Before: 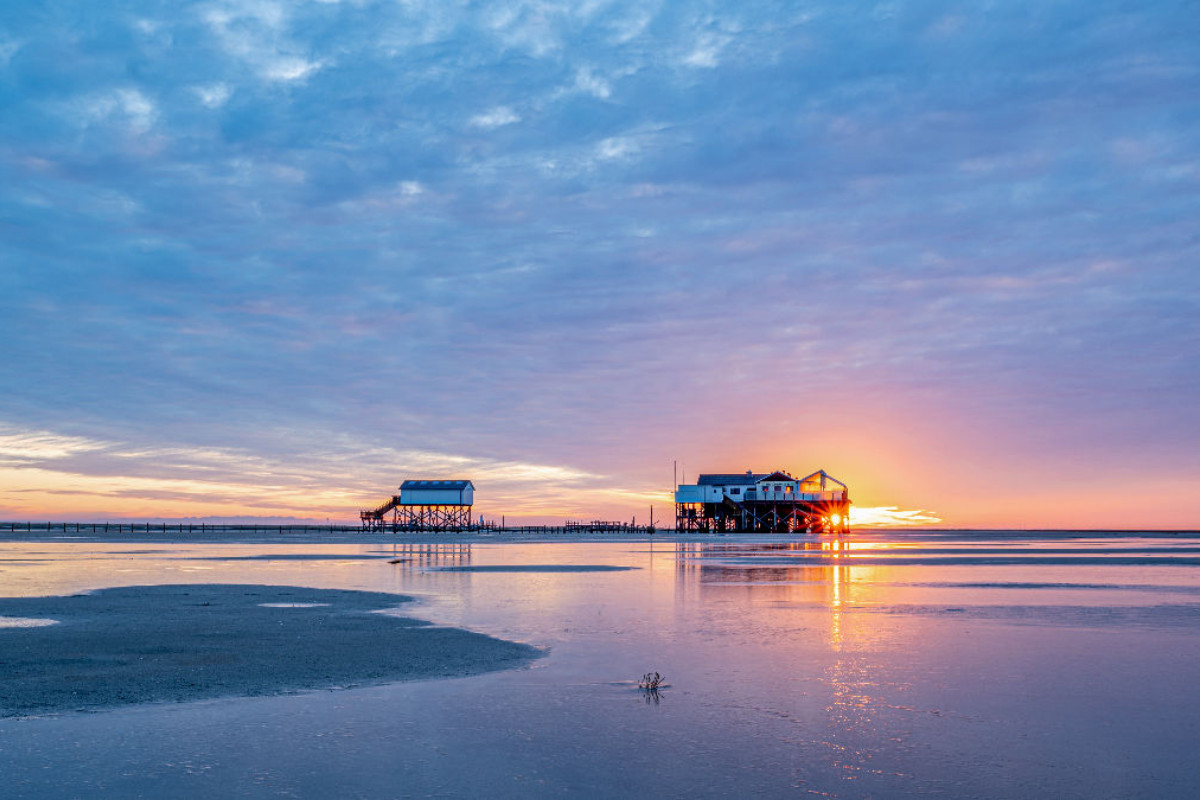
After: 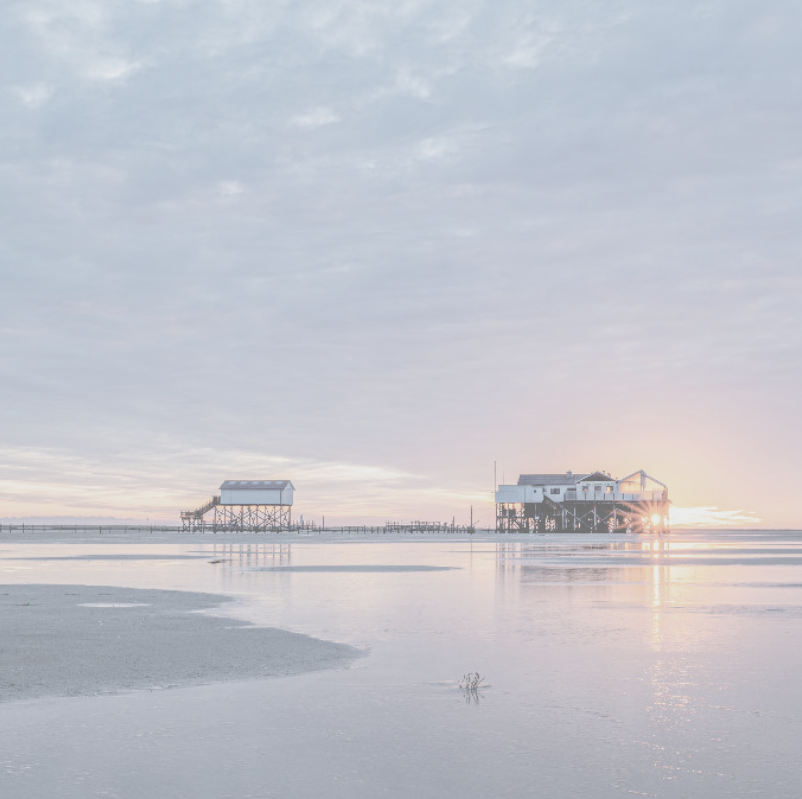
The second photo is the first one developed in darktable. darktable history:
crop and rotate: left 15.033%, right 18.072%
contrast brightness saturation: contrast -0.305, brightness 0.759, saturation -0.769
